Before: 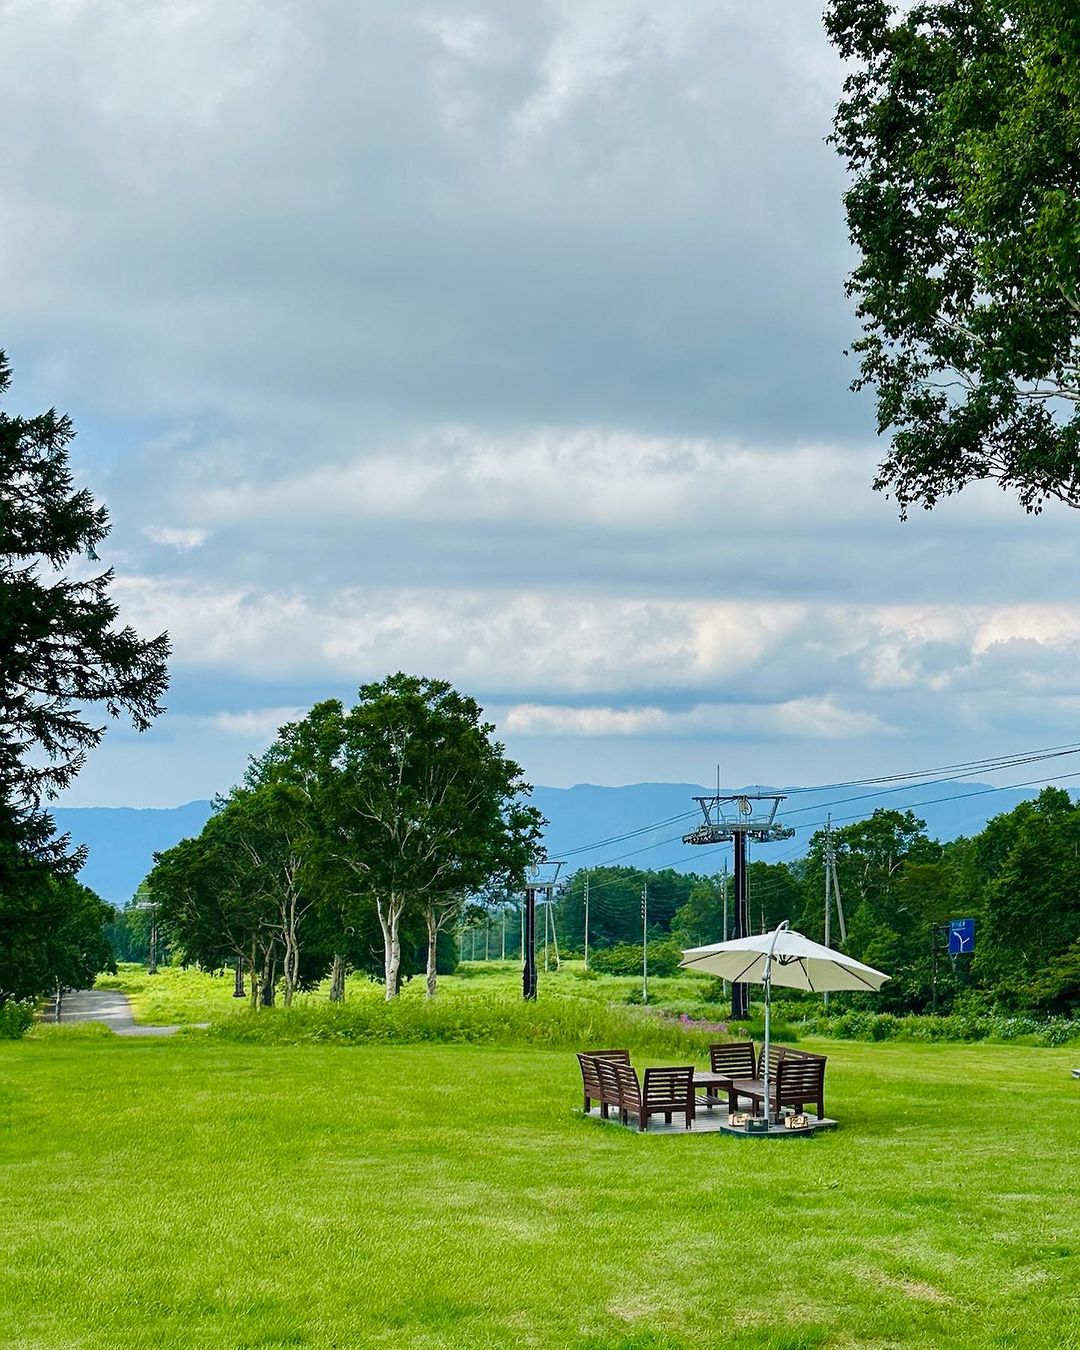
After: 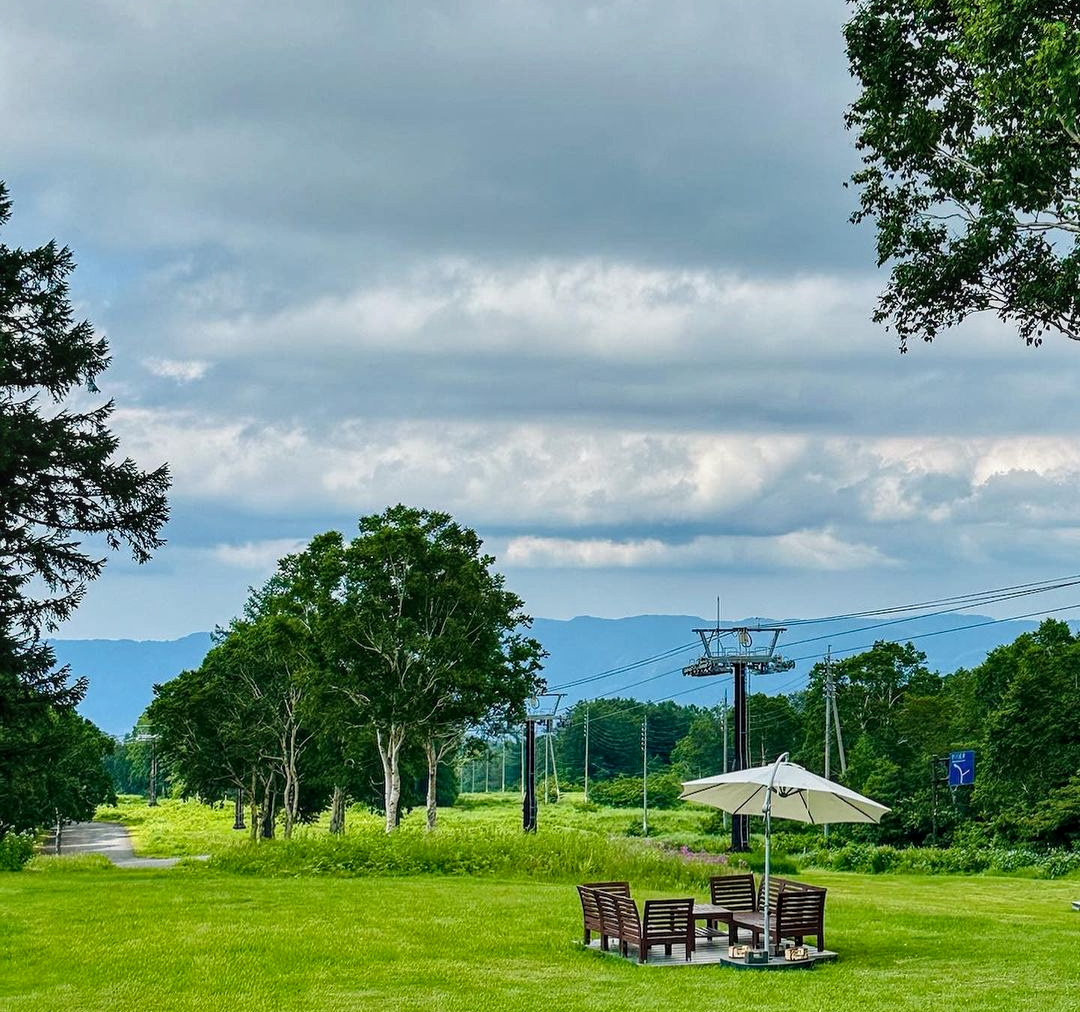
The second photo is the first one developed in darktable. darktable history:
local contrast: on, module defaults
shadows and highlights: shadows 49, highlights -41, soften with gaussian
crop and rotate: top 12.5%, bottom 12.5%
